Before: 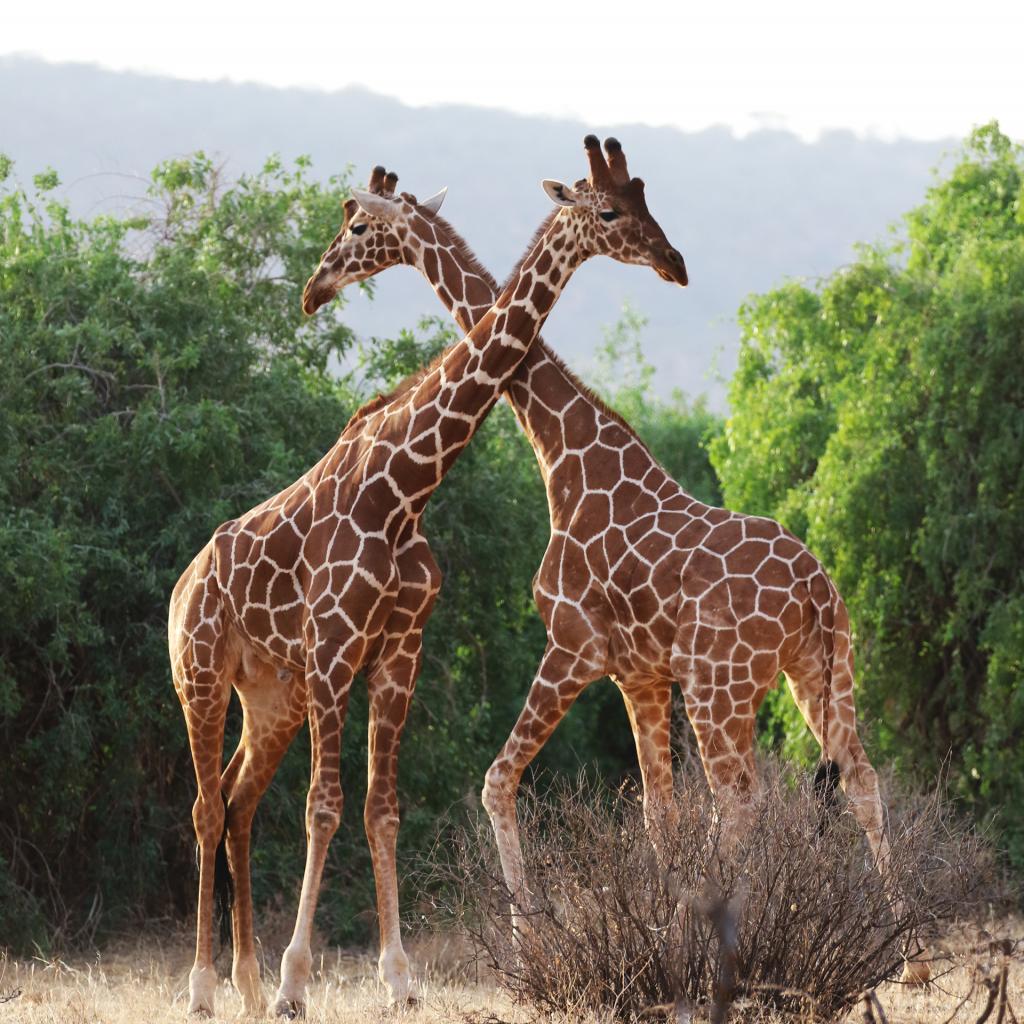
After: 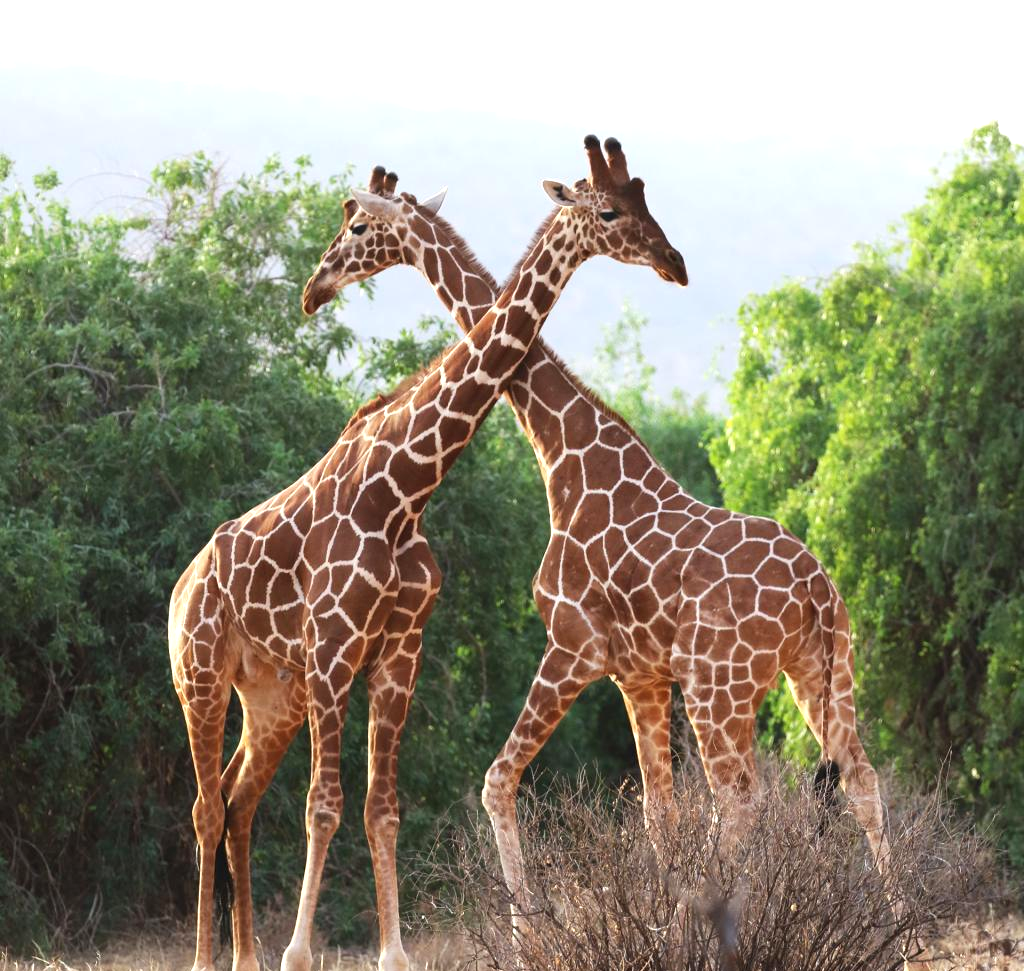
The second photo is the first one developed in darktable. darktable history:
exposure: black level correction 0, exposure 0.5 EV, compensate highlight preservation false
crop and rotate: top 0%, bottom 5.097%
